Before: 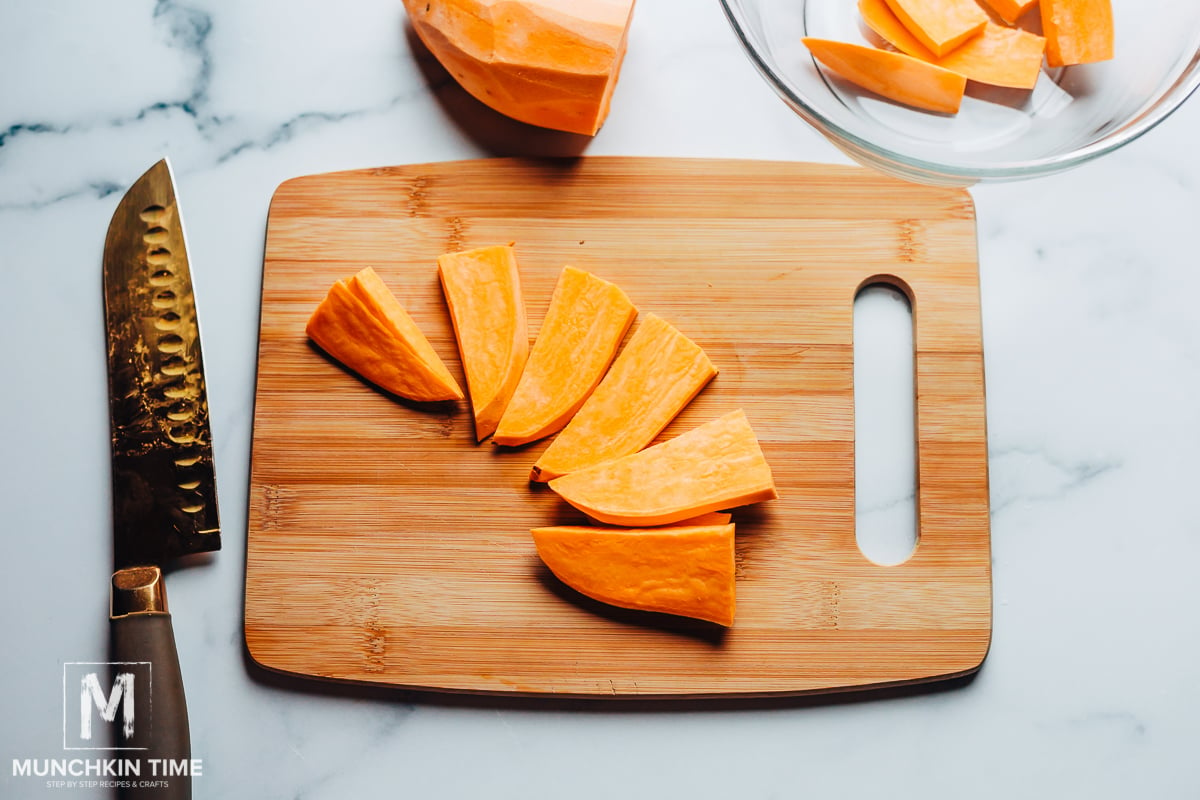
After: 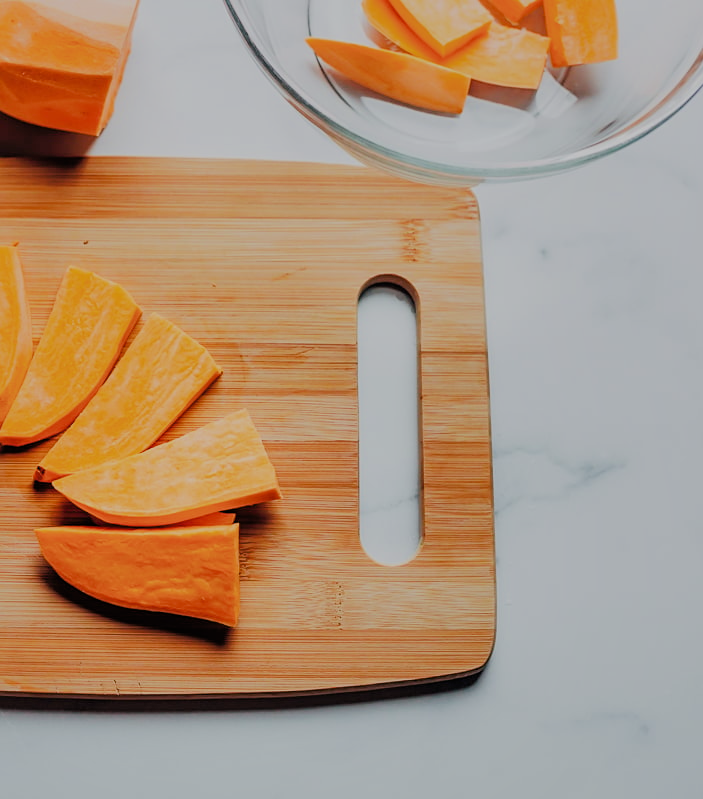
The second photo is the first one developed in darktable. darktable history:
filmic rgb: black relative exposure -7.32 EV, white relative exposure 5.09 EV, hardness 3.2
shadows and highlights: on, module defaults
crop: left 41.402%
sharpen: amount 0.2
